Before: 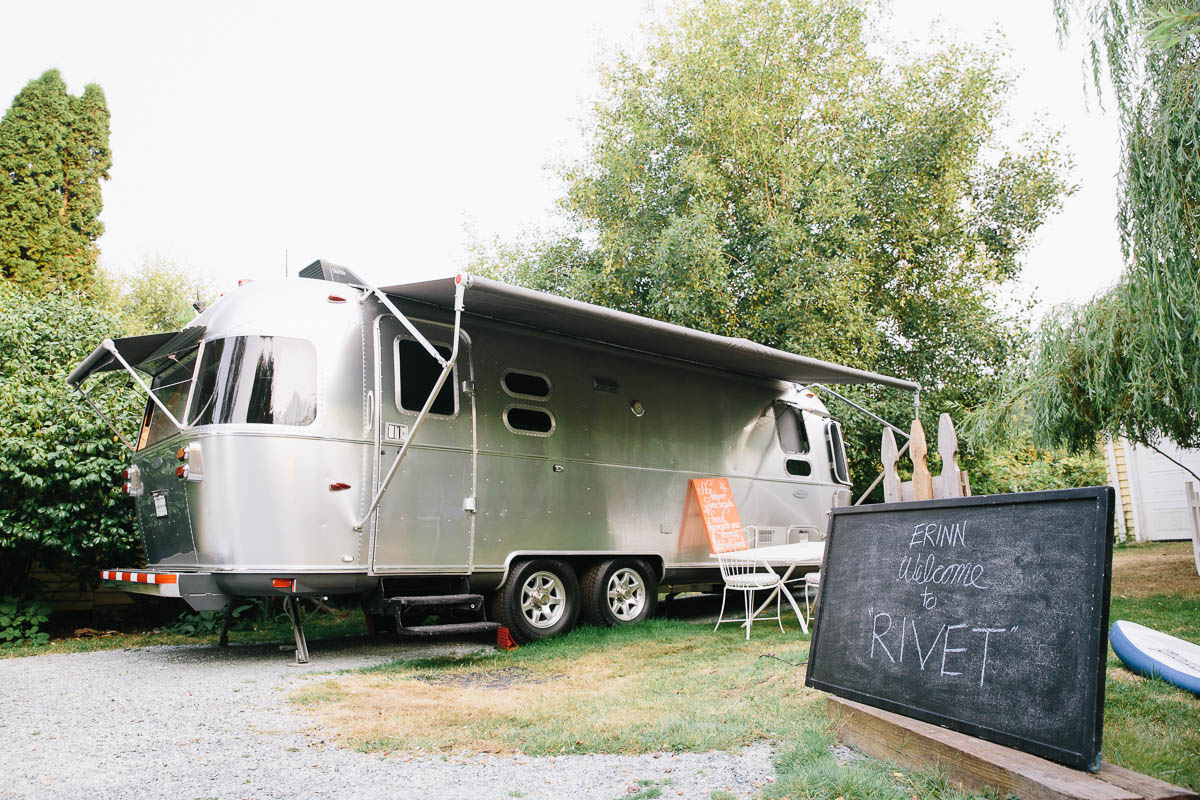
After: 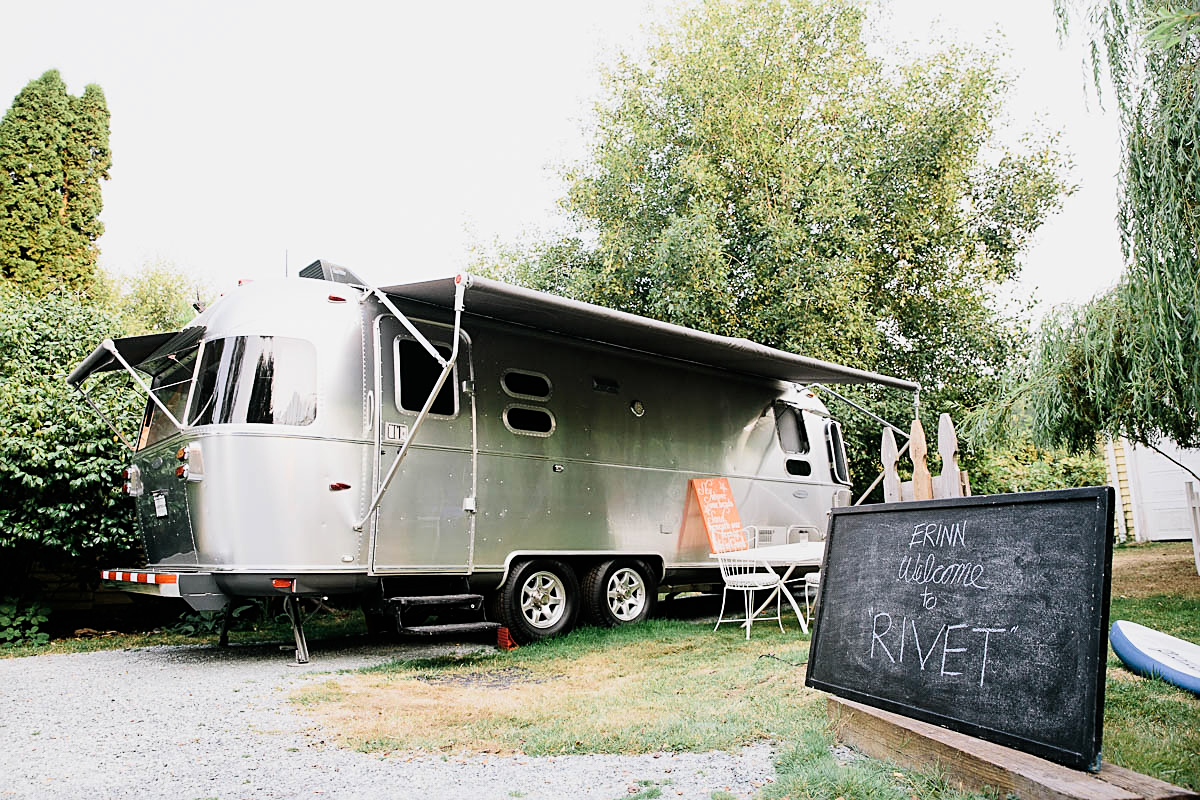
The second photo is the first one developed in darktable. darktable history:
filmic rgb: black relative exposure -8.07 EV, white relative exposure 3 EV, hardness 5.35, contrast 1.25
sharpen: on, module defaults
